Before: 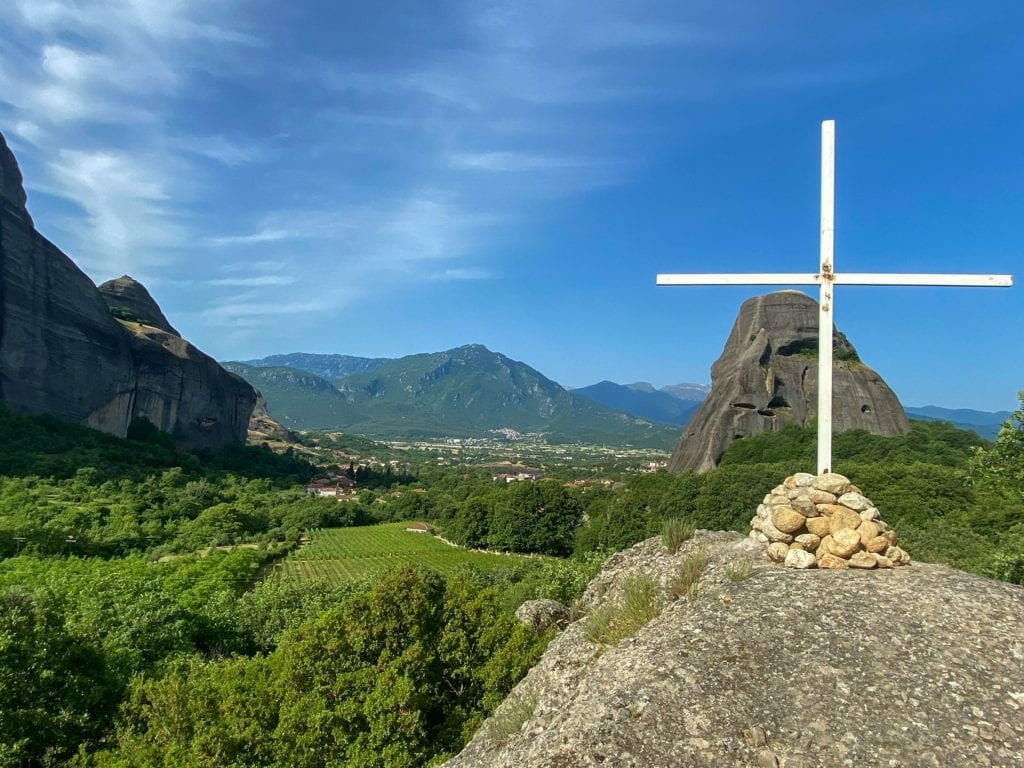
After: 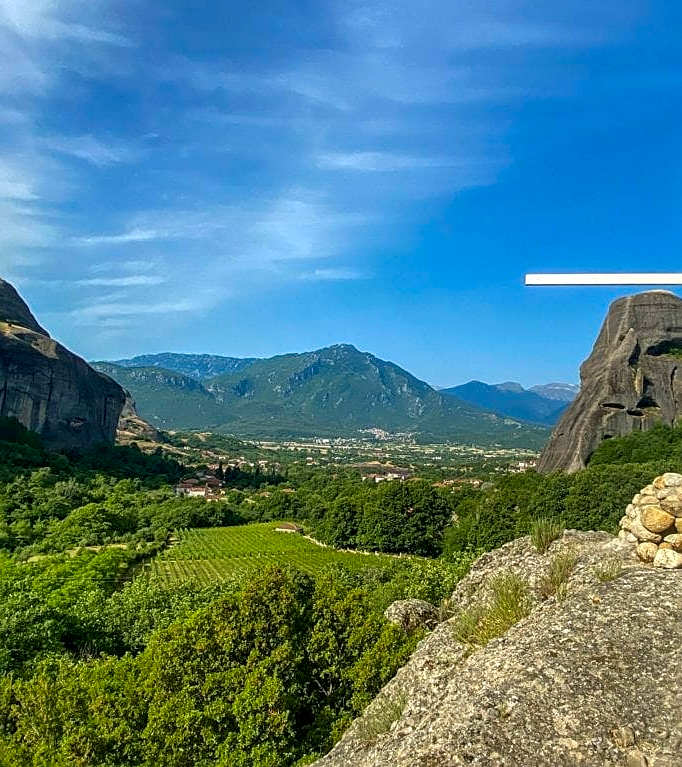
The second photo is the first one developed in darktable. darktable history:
sharpen: on, module defaults
color balance rgb: highlights gain › chroma 1.026%, highlights gain › hue 60.2°, linear chroma grading › global chroma 15.399%, perceptual saturation grading › global saturation -0.997%, global vibrance 20%
crop and rotate: left 12.86%, right 20.478%
local contrast: on, module defaults
